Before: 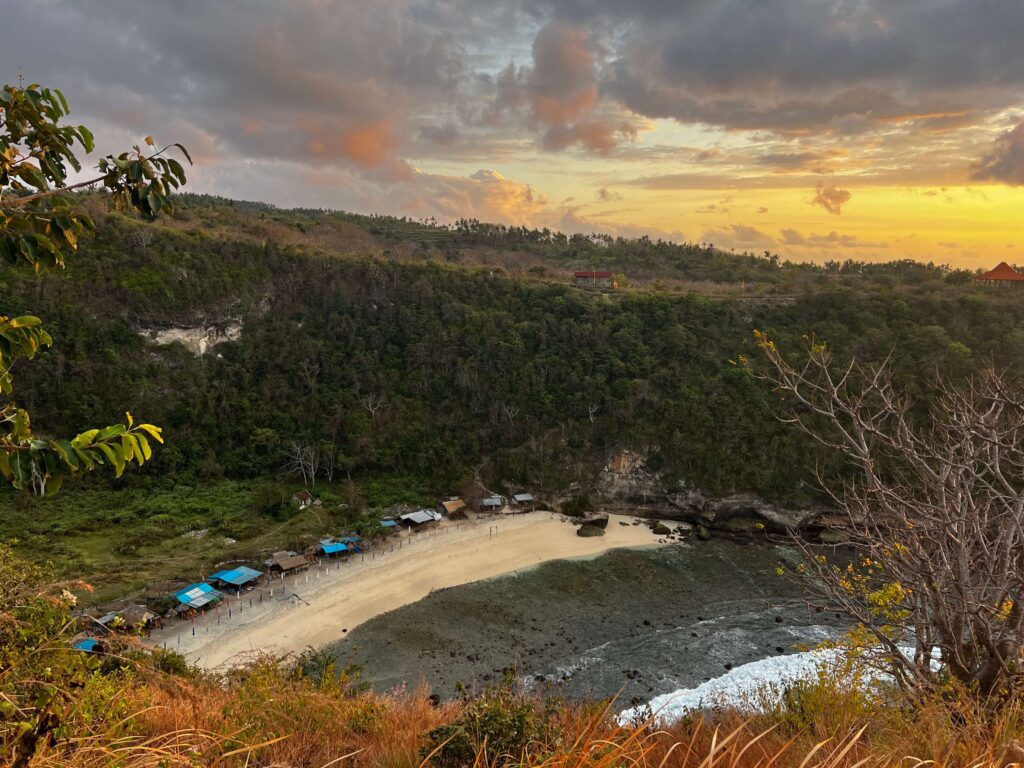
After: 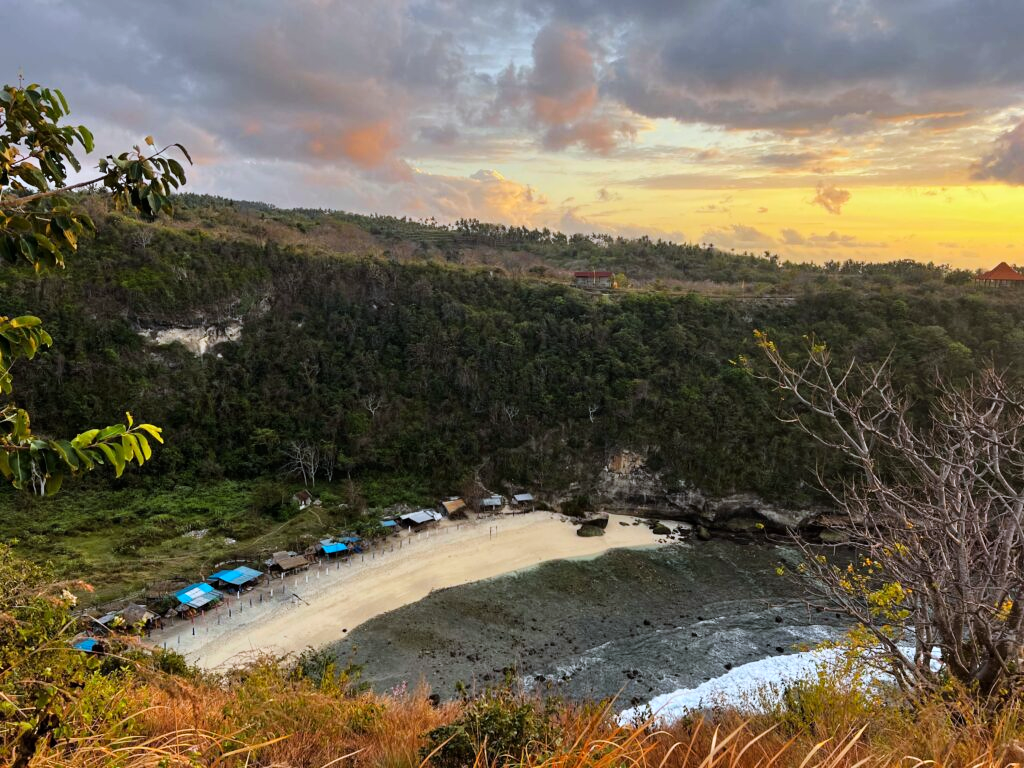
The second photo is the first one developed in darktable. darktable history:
white balance: red 0.954, blue 1.079
tone curve: curves: ch0 [(0, 0) (0.004, 0.001) (0.133, 0.112) (0.325, 0.362) (0.832, 0.893) (1, 1)], color space Lab, linked channels, preserve colors none
